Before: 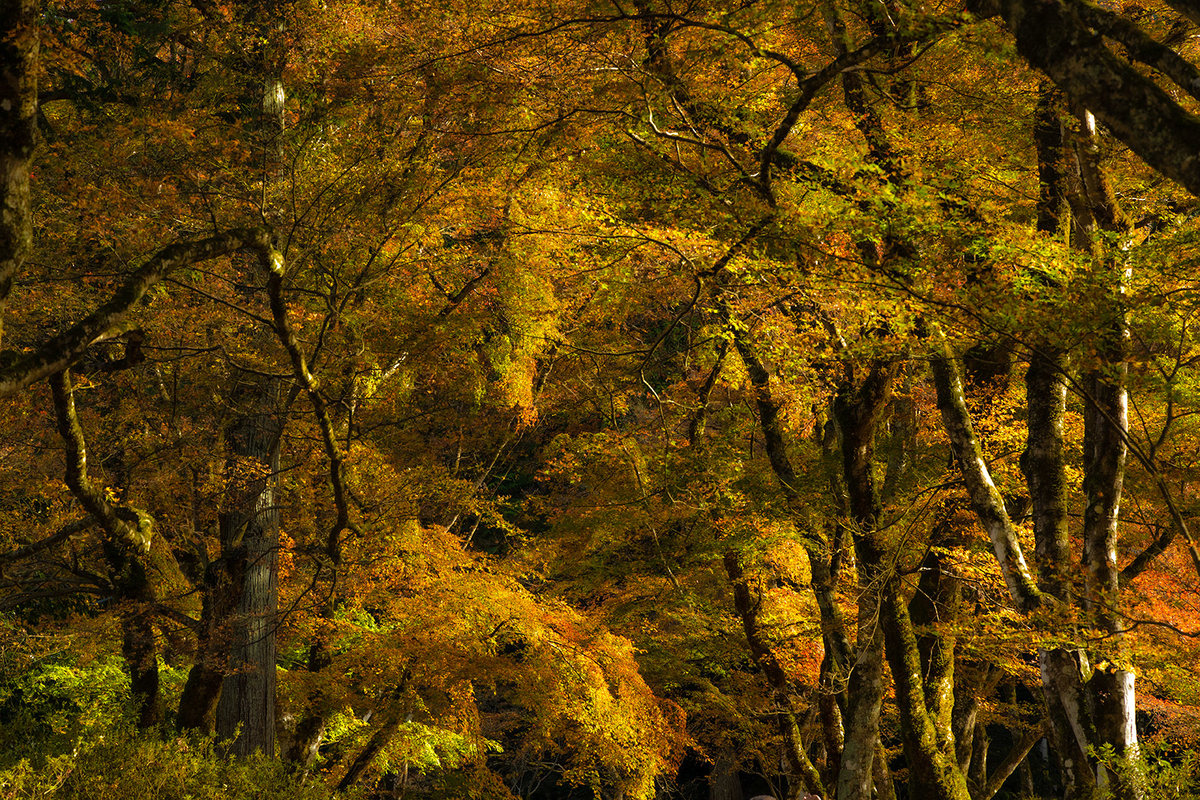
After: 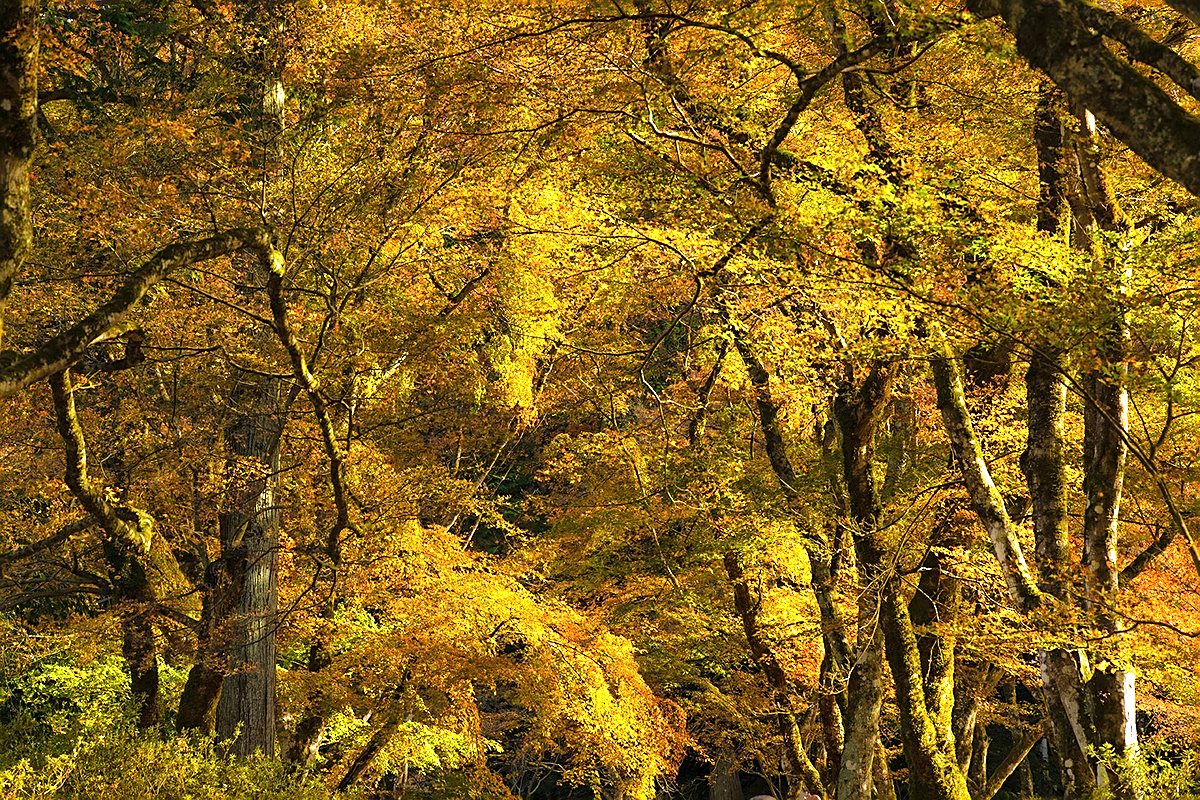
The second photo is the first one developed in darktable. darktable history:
exposure: black level correction 0, exposure 1.292 EV, compensate exposure bias true, compensate highlight preservation false
sharpen: on, module defaults
